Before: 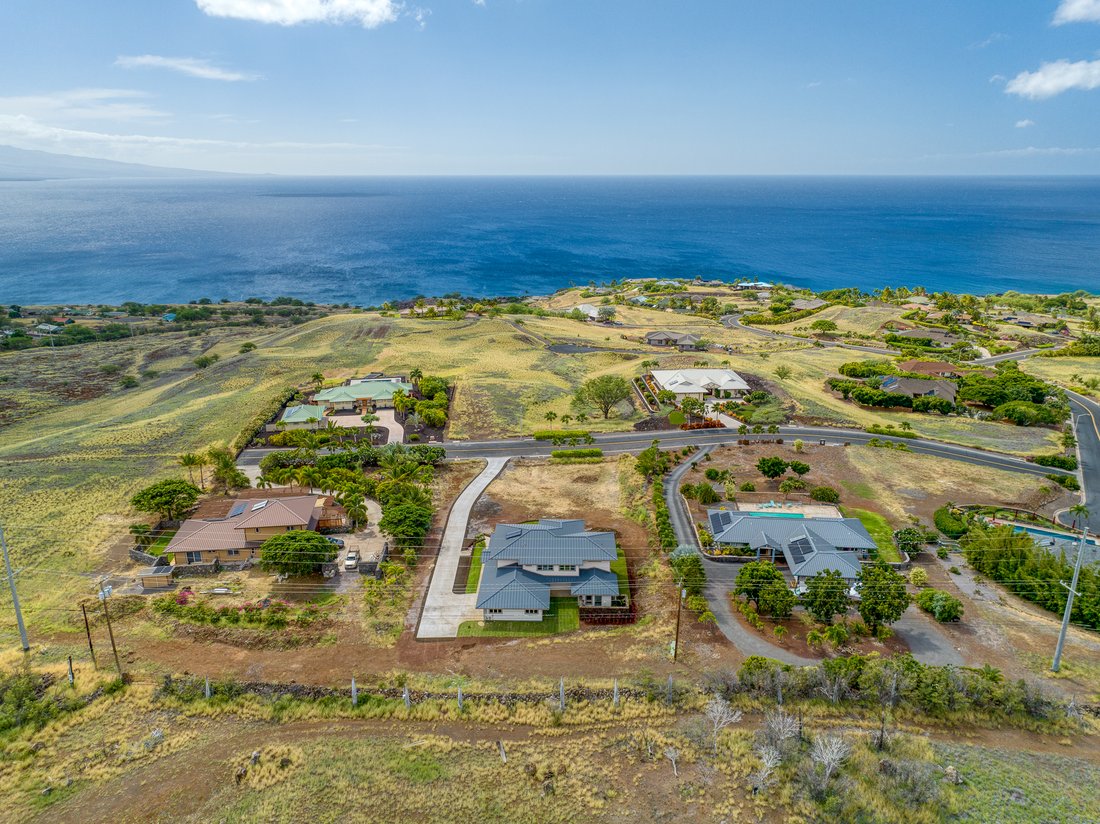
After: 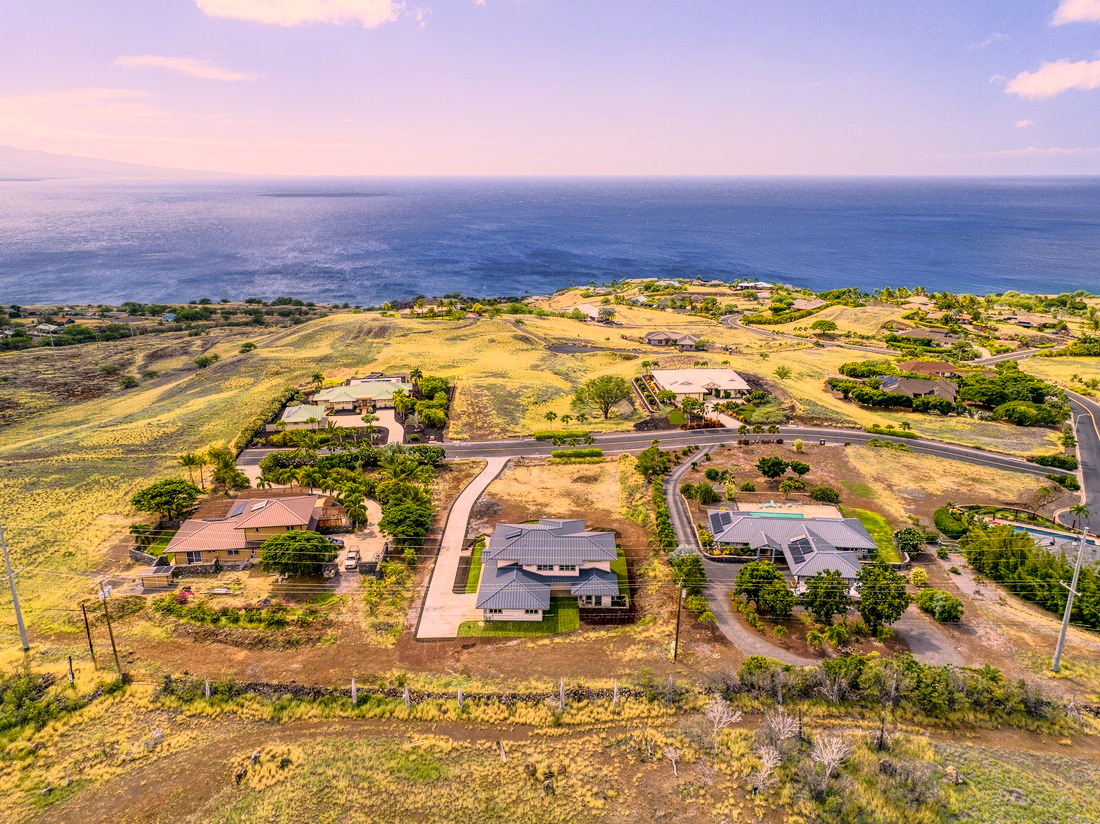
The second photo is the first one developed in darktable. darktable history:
tone curve: curves: ch0 [(0, 0.008) (0.081, 0.044) (0.177, 0.123) (0.283, 0.253) (0.416, 0.449) (0.495, 0.524) (0.661, 0.756) (0.796, 0.859) (1, 0.951)]; ch1 [(0, 0) (0.161, 0.092) (0.35, 0.33) (0.392, 0.392) (0.427, 0.426) (0.479, 0.472) (0.505, 0.5) (0.521, 0.524) (0.567, 0.564) (0.583, 0.588) (0.625, 0.627) (0.678, 0.733) (1, 1)]; ch2 [(0, 0) (0.346, 0.362) (0.404, 0.427) (0.502, 0.499) (0.531, 0.523) (0.544, 0.561) (0.58, 0.59) (0.629, 0.642) (0.717, 0.678) (1, 1)], color space Lab, linked channels, preserve colors none
color correction: highlights a* 14.83, highlights b* 31.5
local contrast: highlights 105%, shadows 100%, detail 119%, midtone range 0.2
color calibration: illuminant as shot in camera, x 0.362, y 0.385, temperature 4535.96 K
